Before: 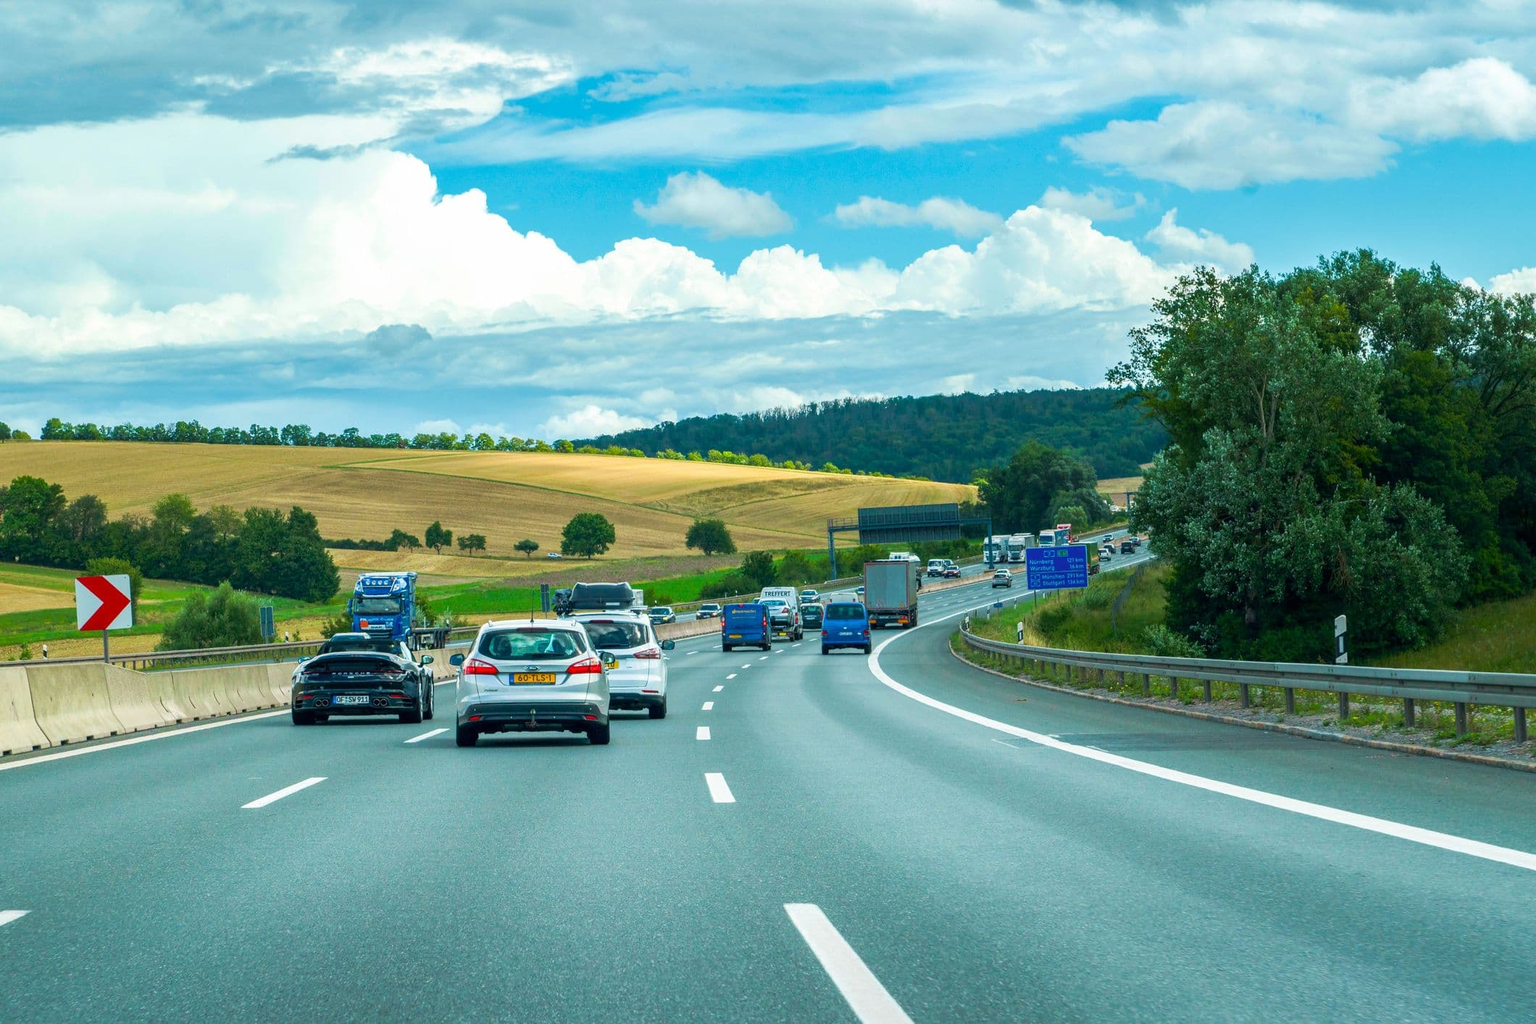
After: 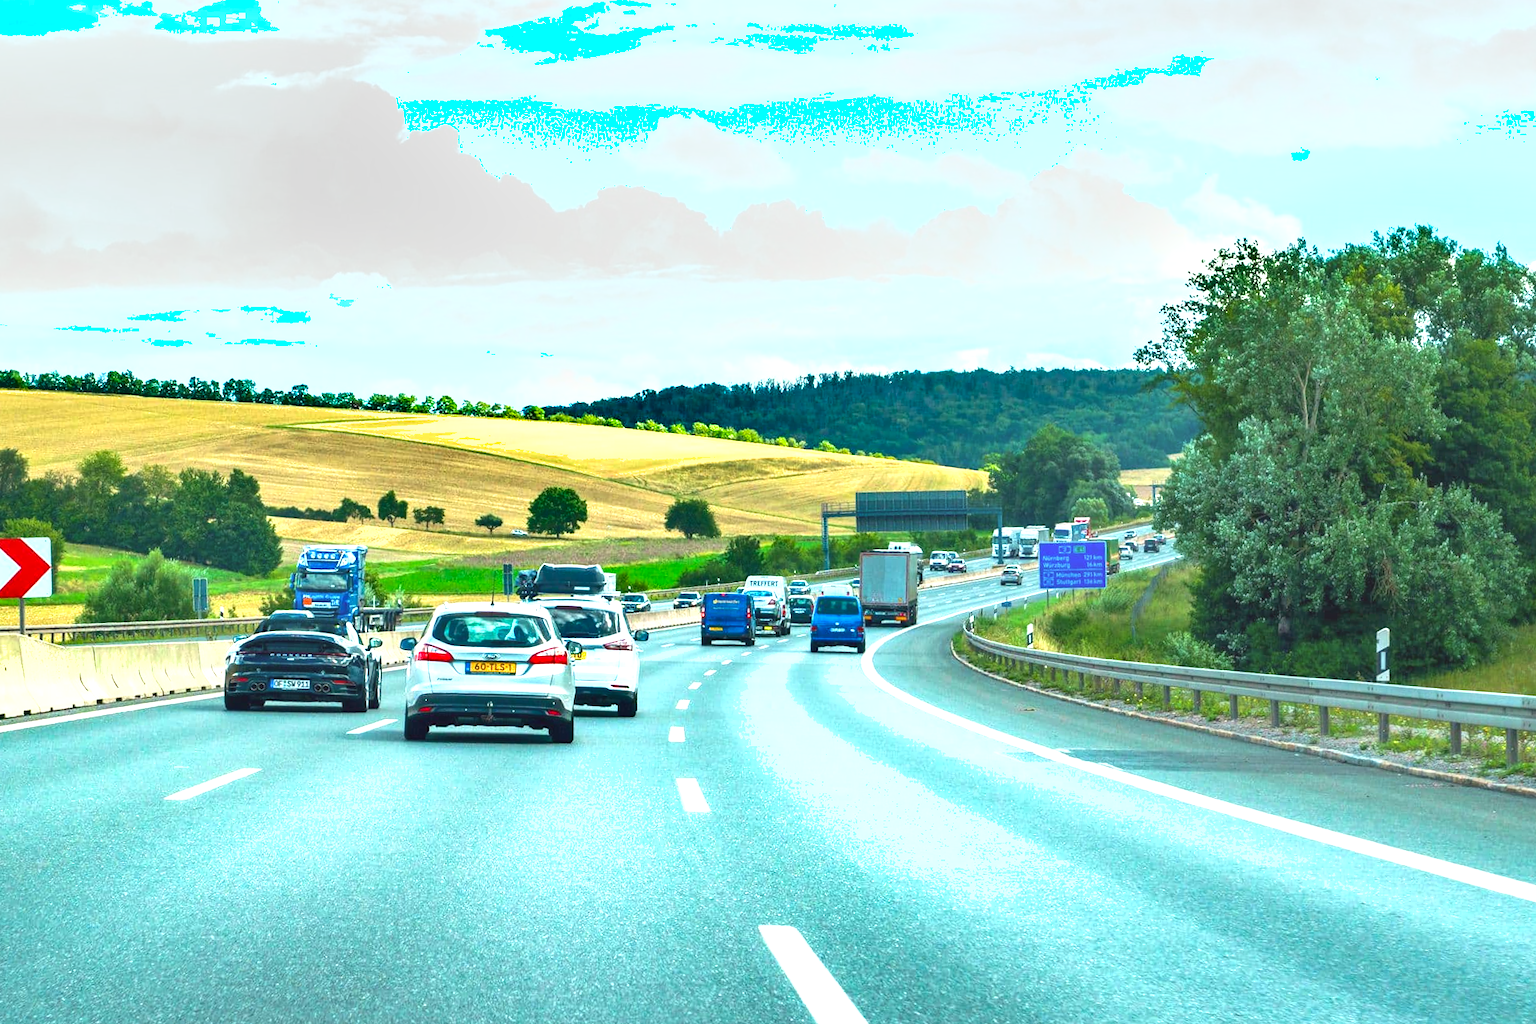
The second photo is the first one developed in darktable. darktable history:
exposure: black level correction 0, exposure 1.55 EV, compensate exposure bias true, compensate highlight preservation false
shadows and highlights: soften with gaussian
crop and rotate: angle -1.96°, left 3.097%, top 4.154%, right 1.586%, bottom 0.529%
contrast brightness saturation: contrast -0.15, brightness 0.05, saturation -0.12
